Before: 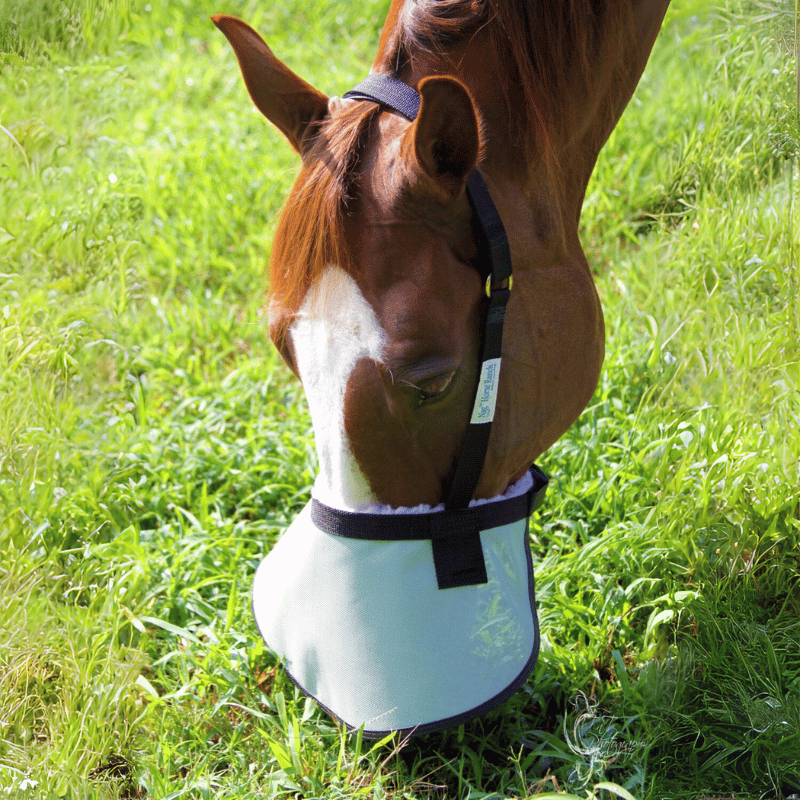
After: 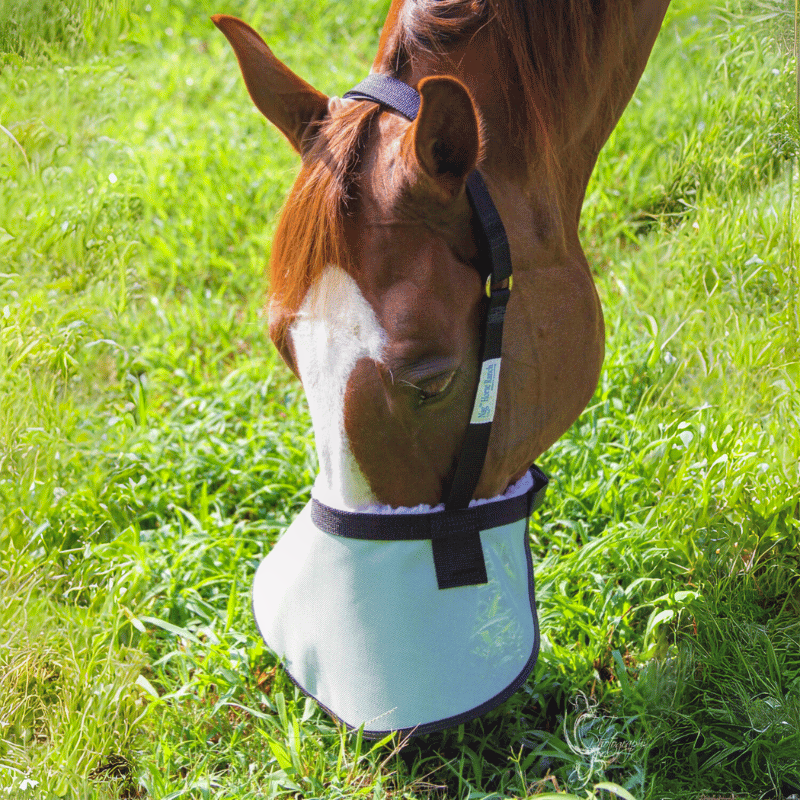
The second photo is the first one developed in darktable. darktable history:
contrast brightness saturation: contrast -0.1, brightness 0.05, saturation 0.08
local contrast: on, module defaults
